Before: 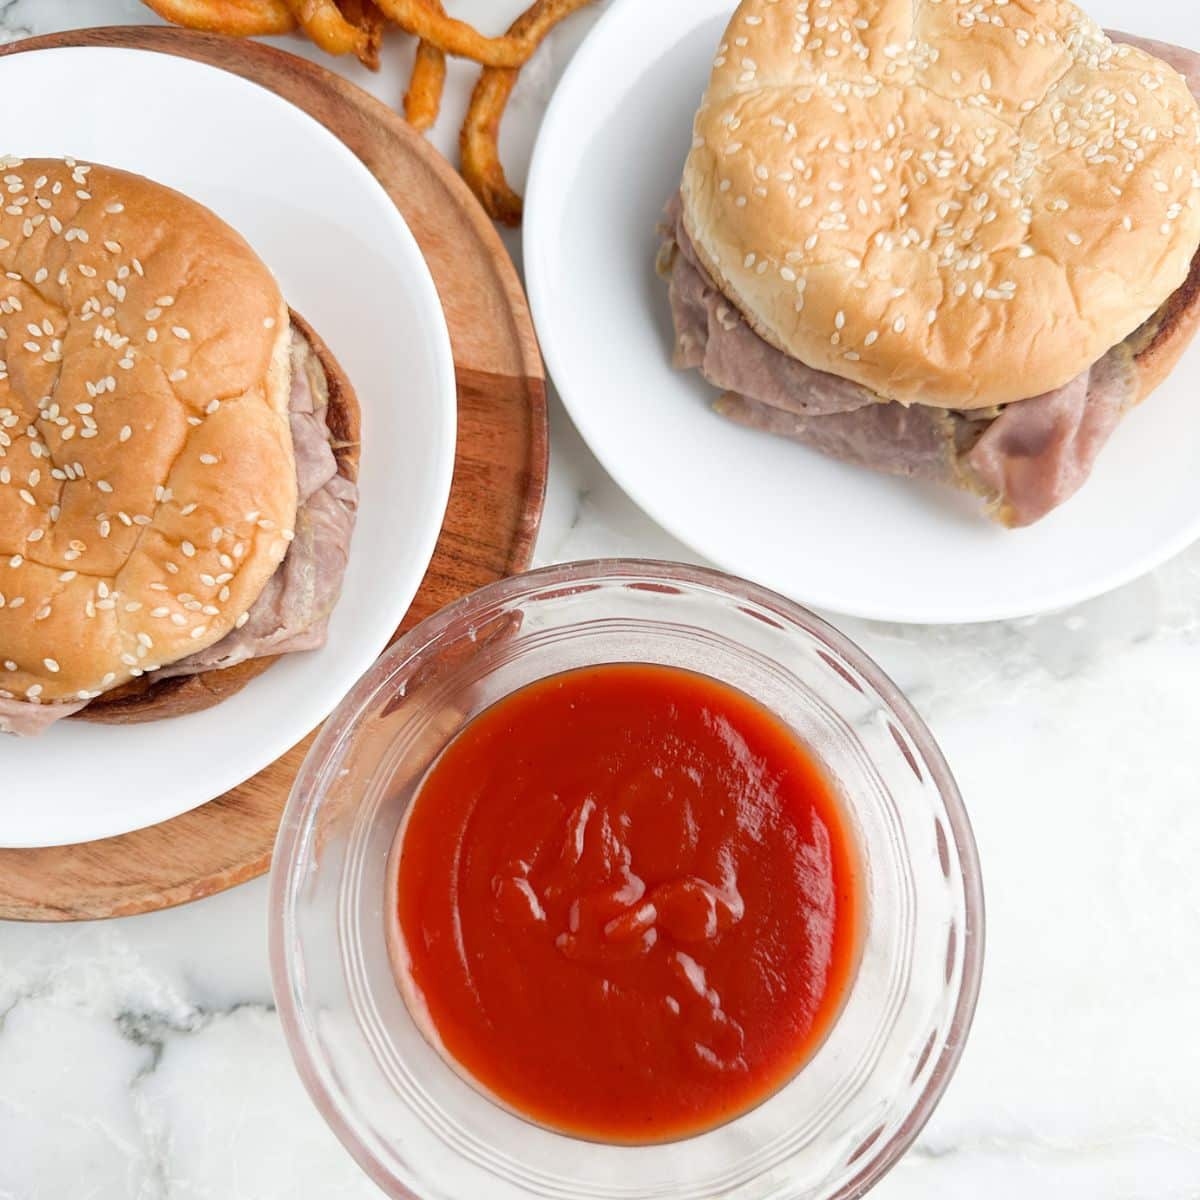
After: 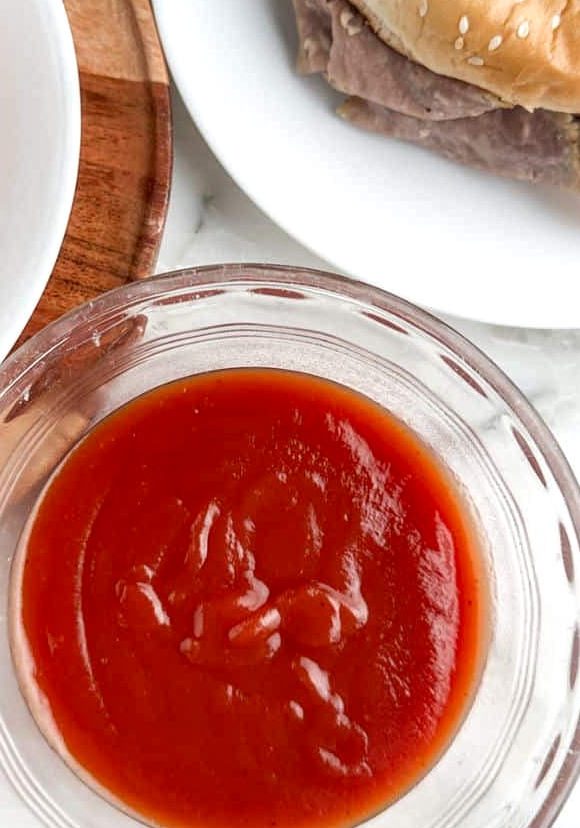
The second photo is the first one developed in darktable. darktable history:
local contrast: detail 142%
crop: left 31.37%, top 24.619%, right 20.255%, bottom 6.363%
